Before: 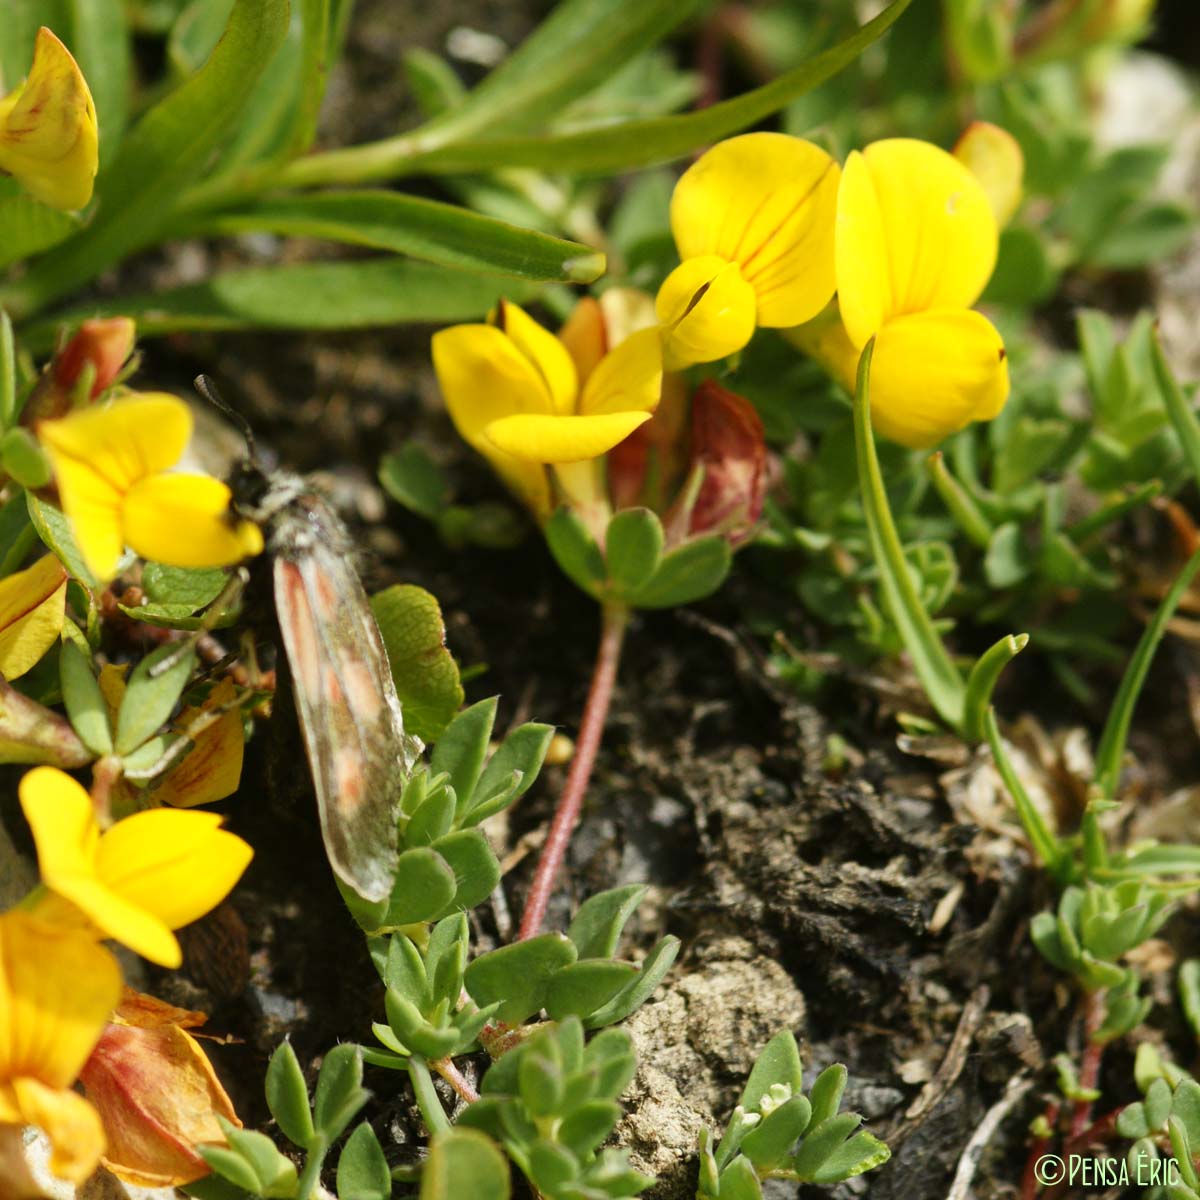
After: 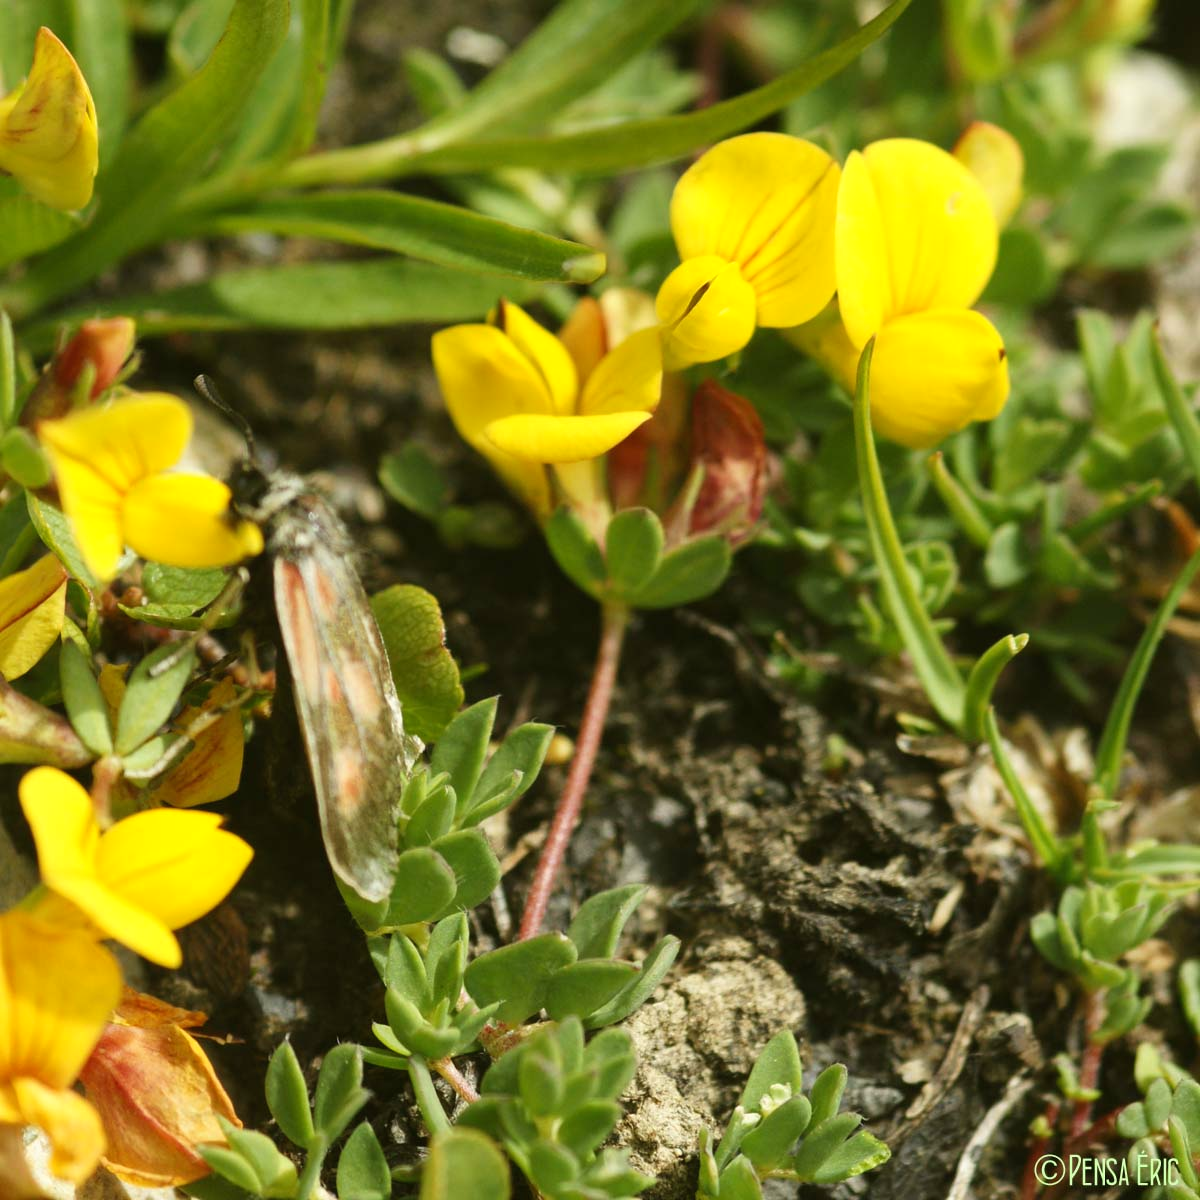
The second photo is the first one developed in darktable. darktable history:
color balance: mode lift, gamma, gain (sRGB), lift [1.04, 1, 1, 0.97], gamma [1.01, 1, 1, 0.97], gain [0.96, 1, 1, 0.97]
levels: levels [0, 0.476, 0.951]
